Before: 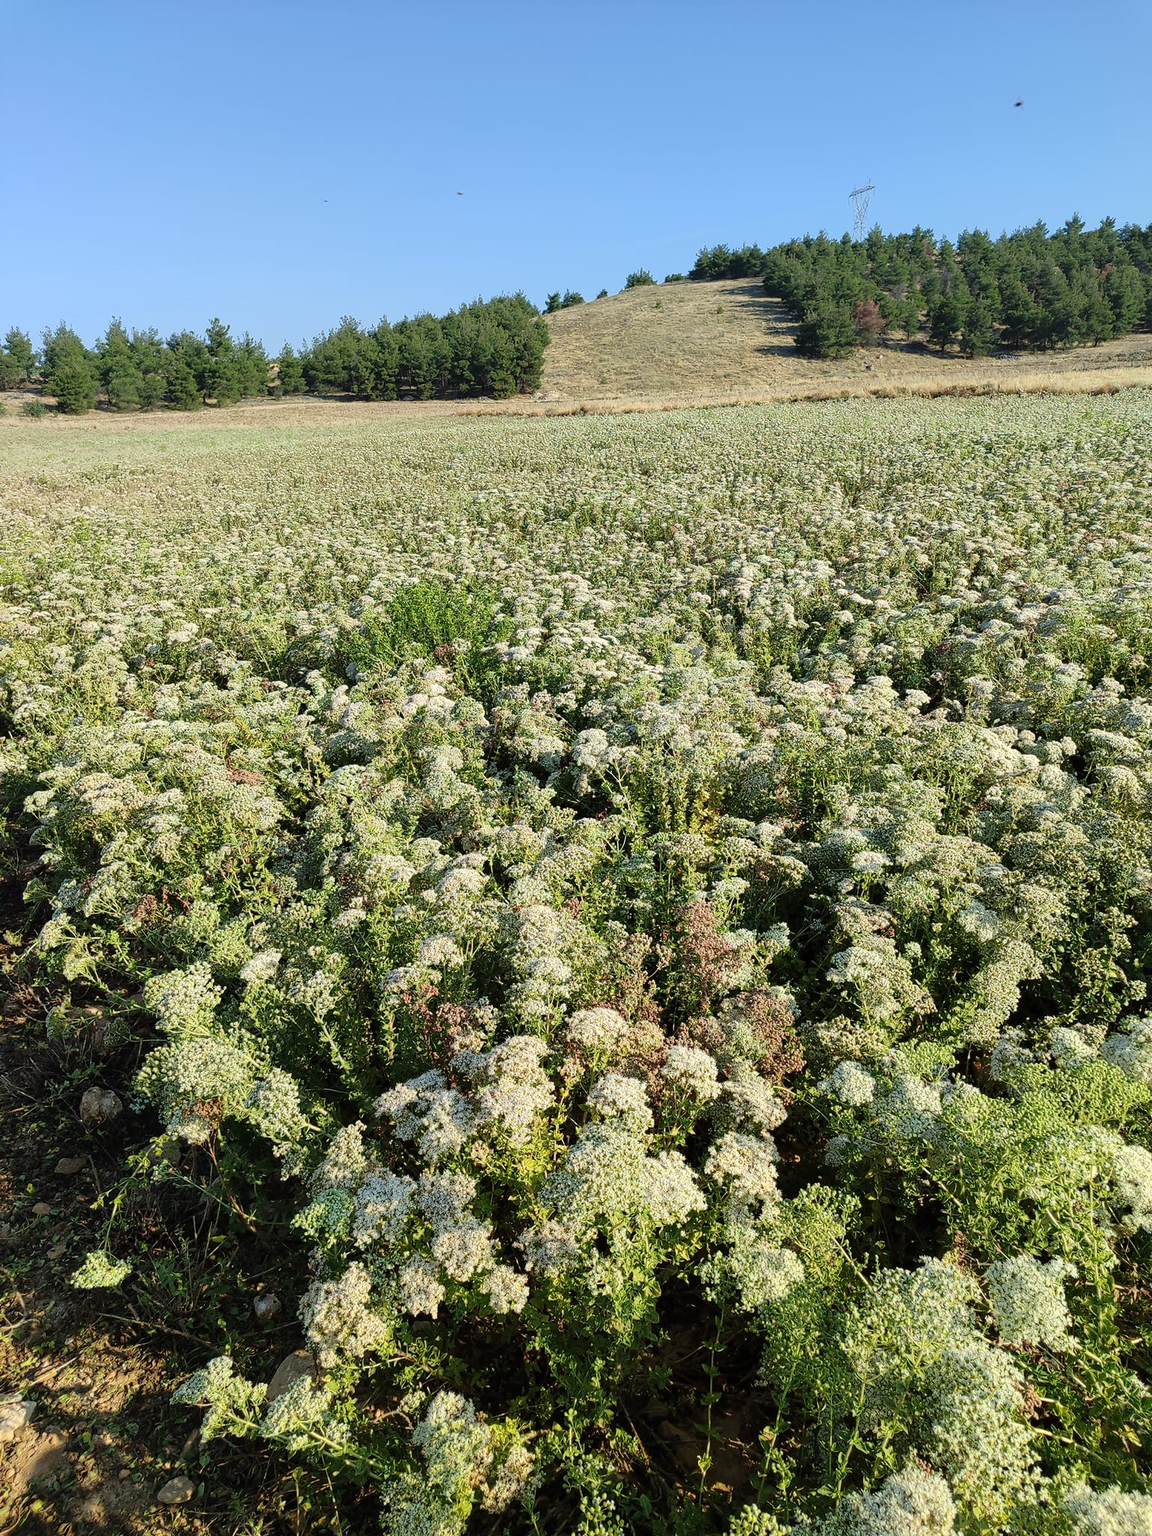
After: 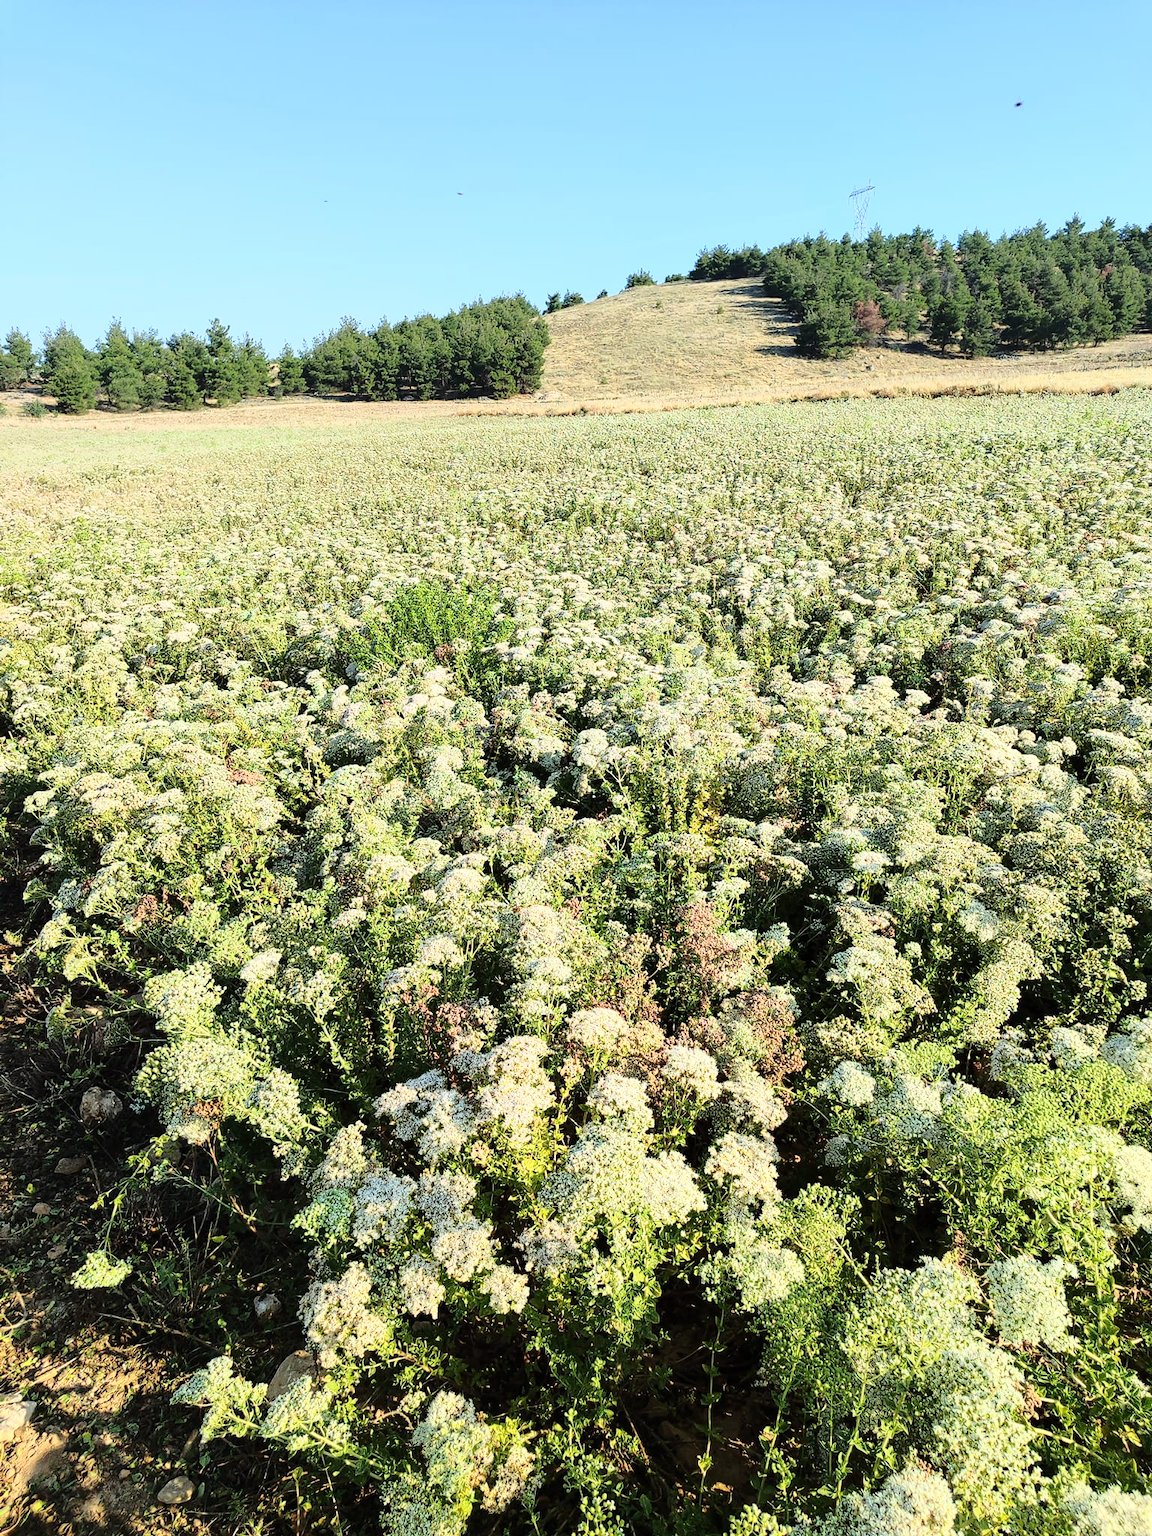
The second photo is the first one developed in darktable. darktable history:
tone equalizer: on, module defaults
base curve: curves: ch0 [(0, 0) (0.028, 0.03) (0.121, 0.232) (0.46, 0.748) (0.859, 0.968) (1, 1)]
